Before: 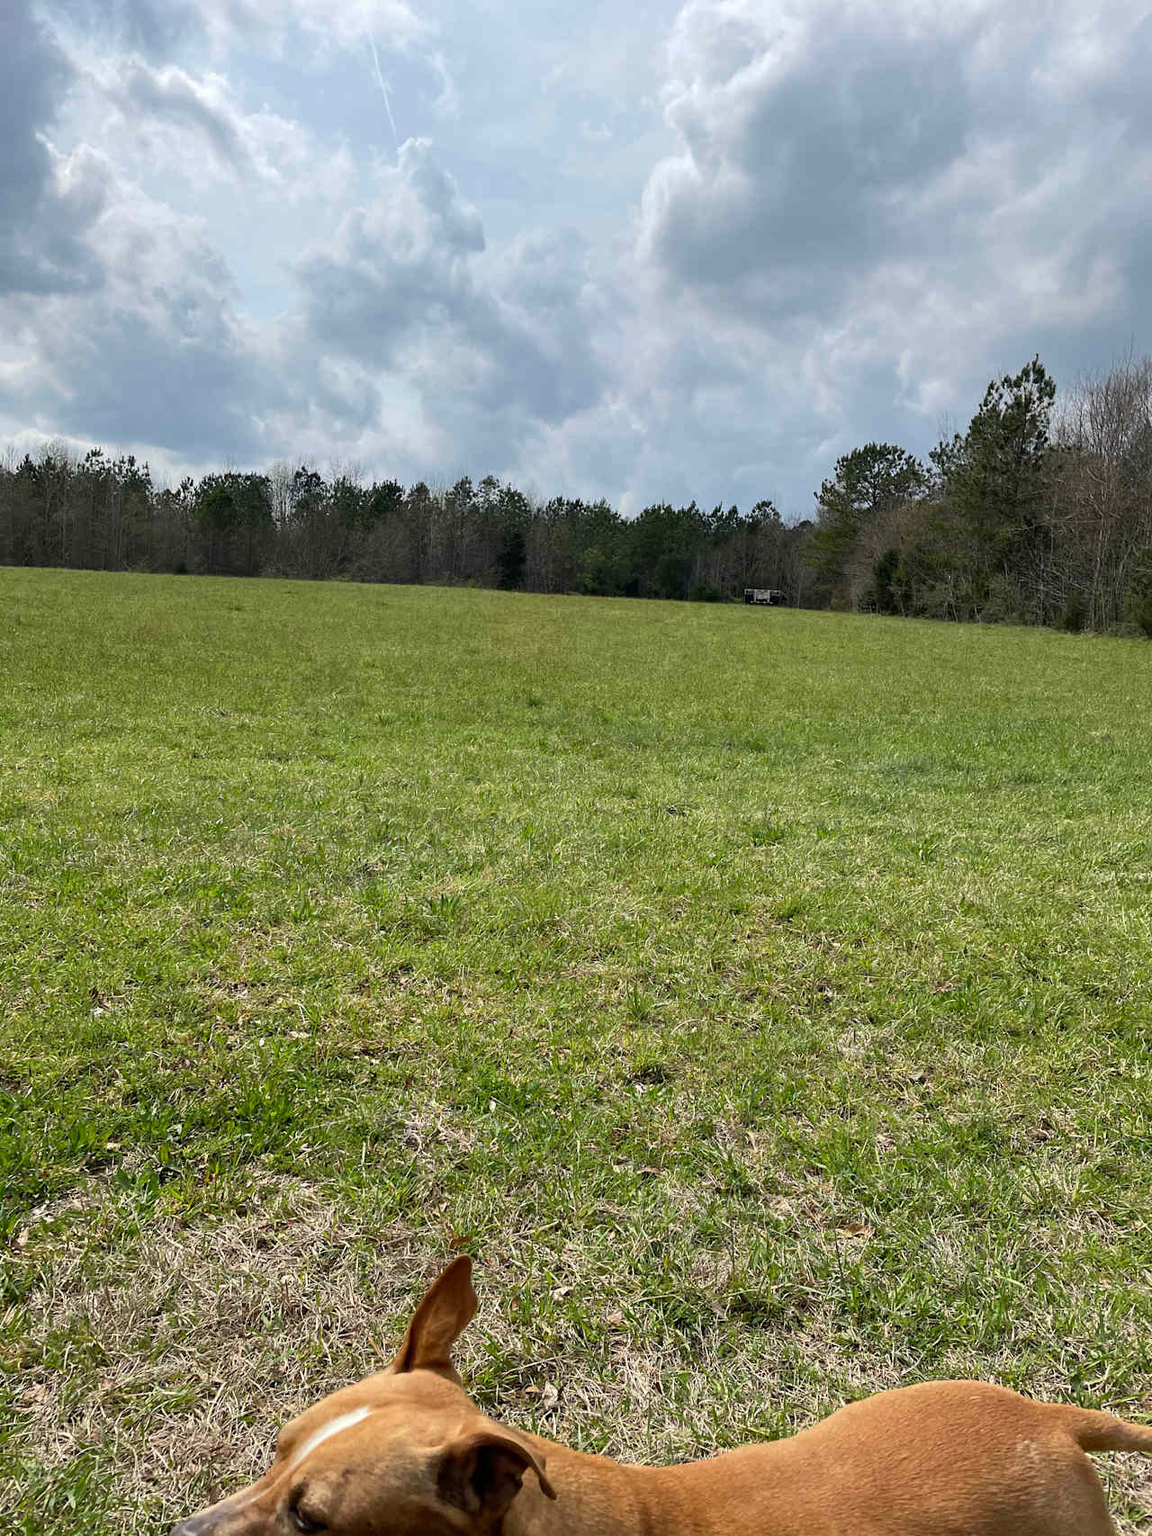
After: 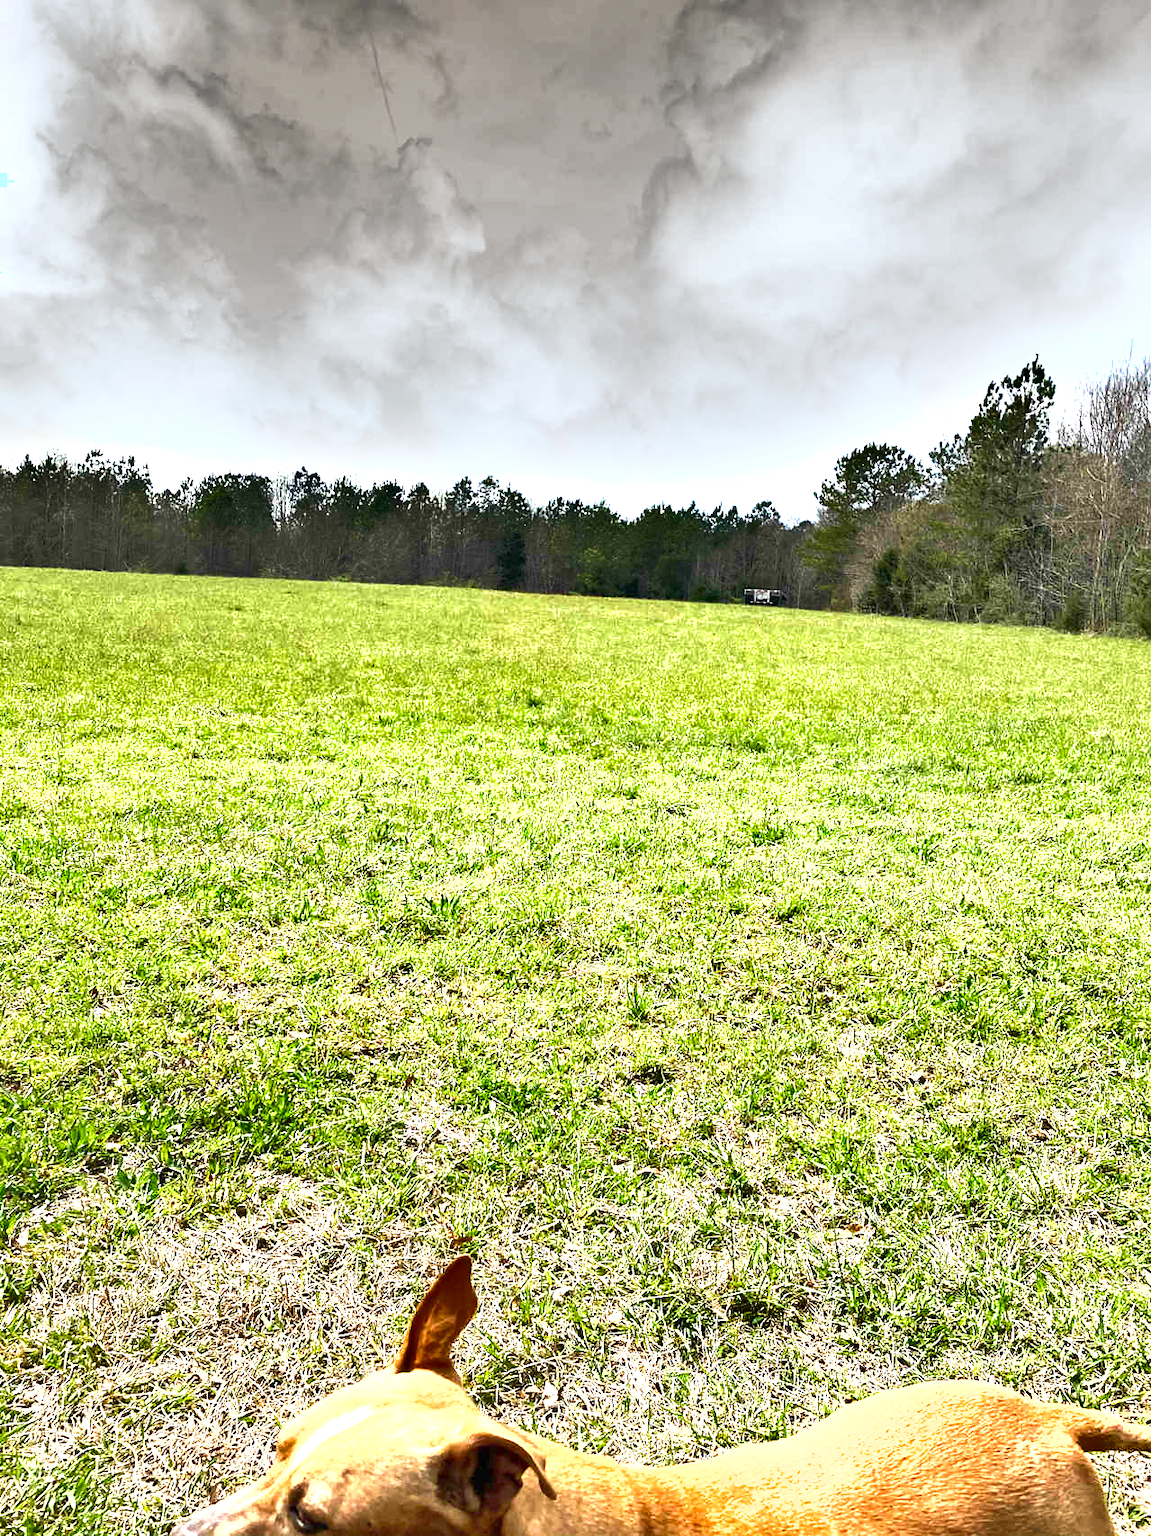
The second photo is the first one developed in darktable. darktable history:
velvia: on, module defaults
shadows and highlights: shadows 53.08, soften with gaussian
exposure: exposure 2.001 EV, compensate highlight preservation false
